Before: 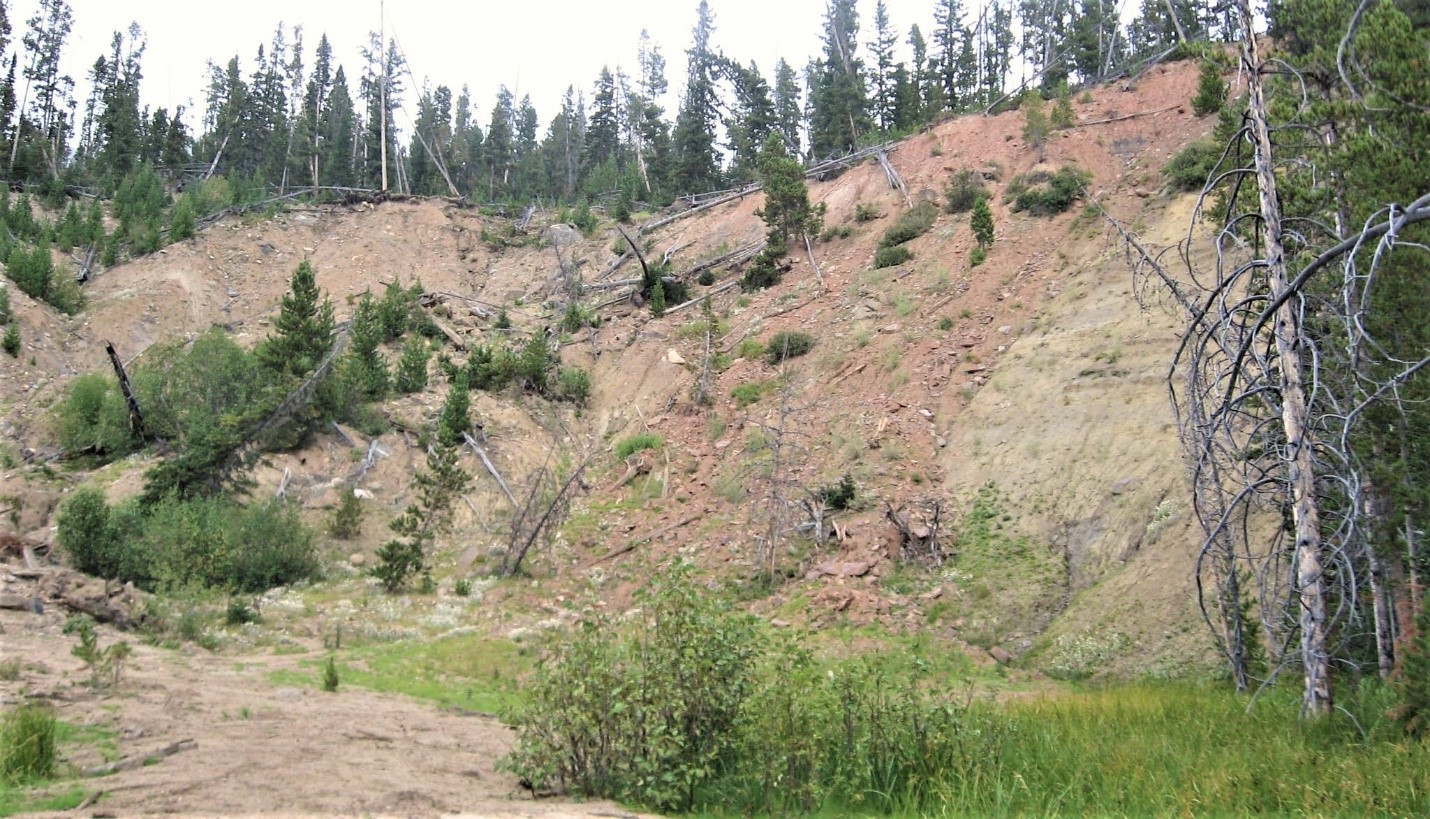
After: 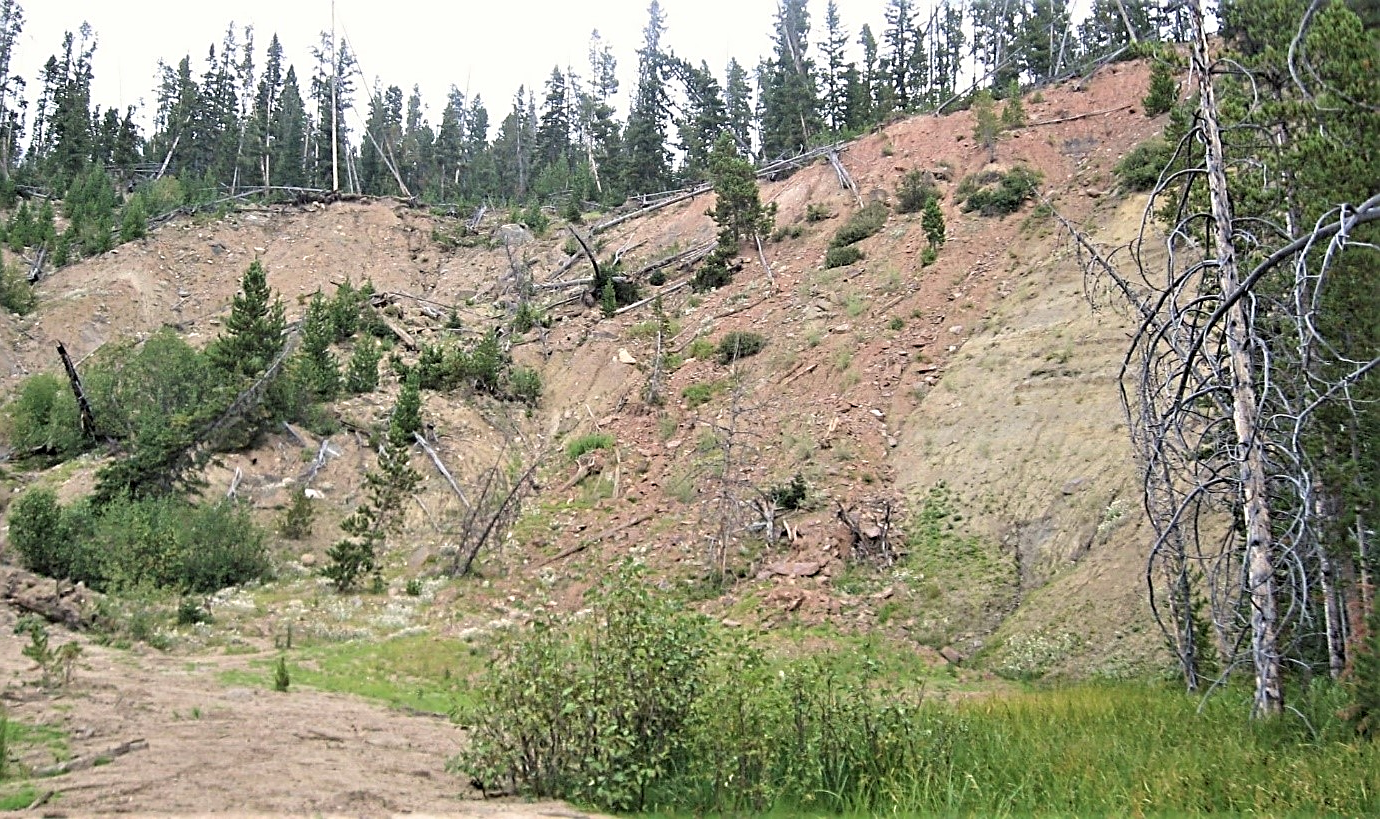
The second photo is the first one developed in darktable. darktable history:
sharpen: radius 2.606, amount 0.693
crop and rotate: left 3.462%
